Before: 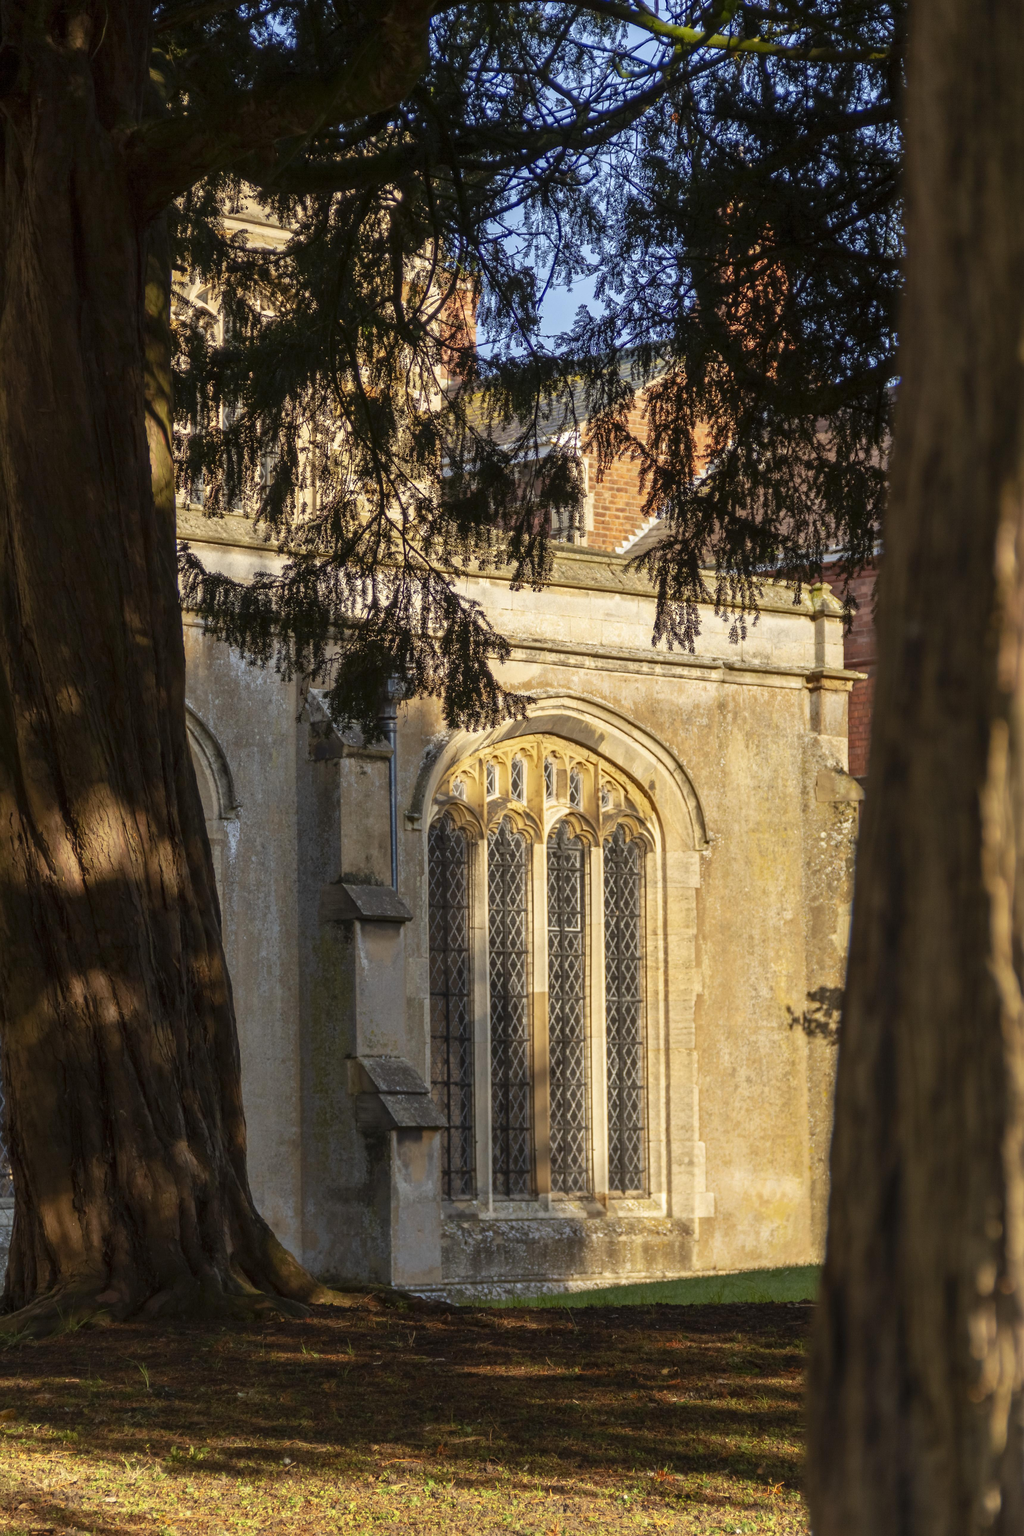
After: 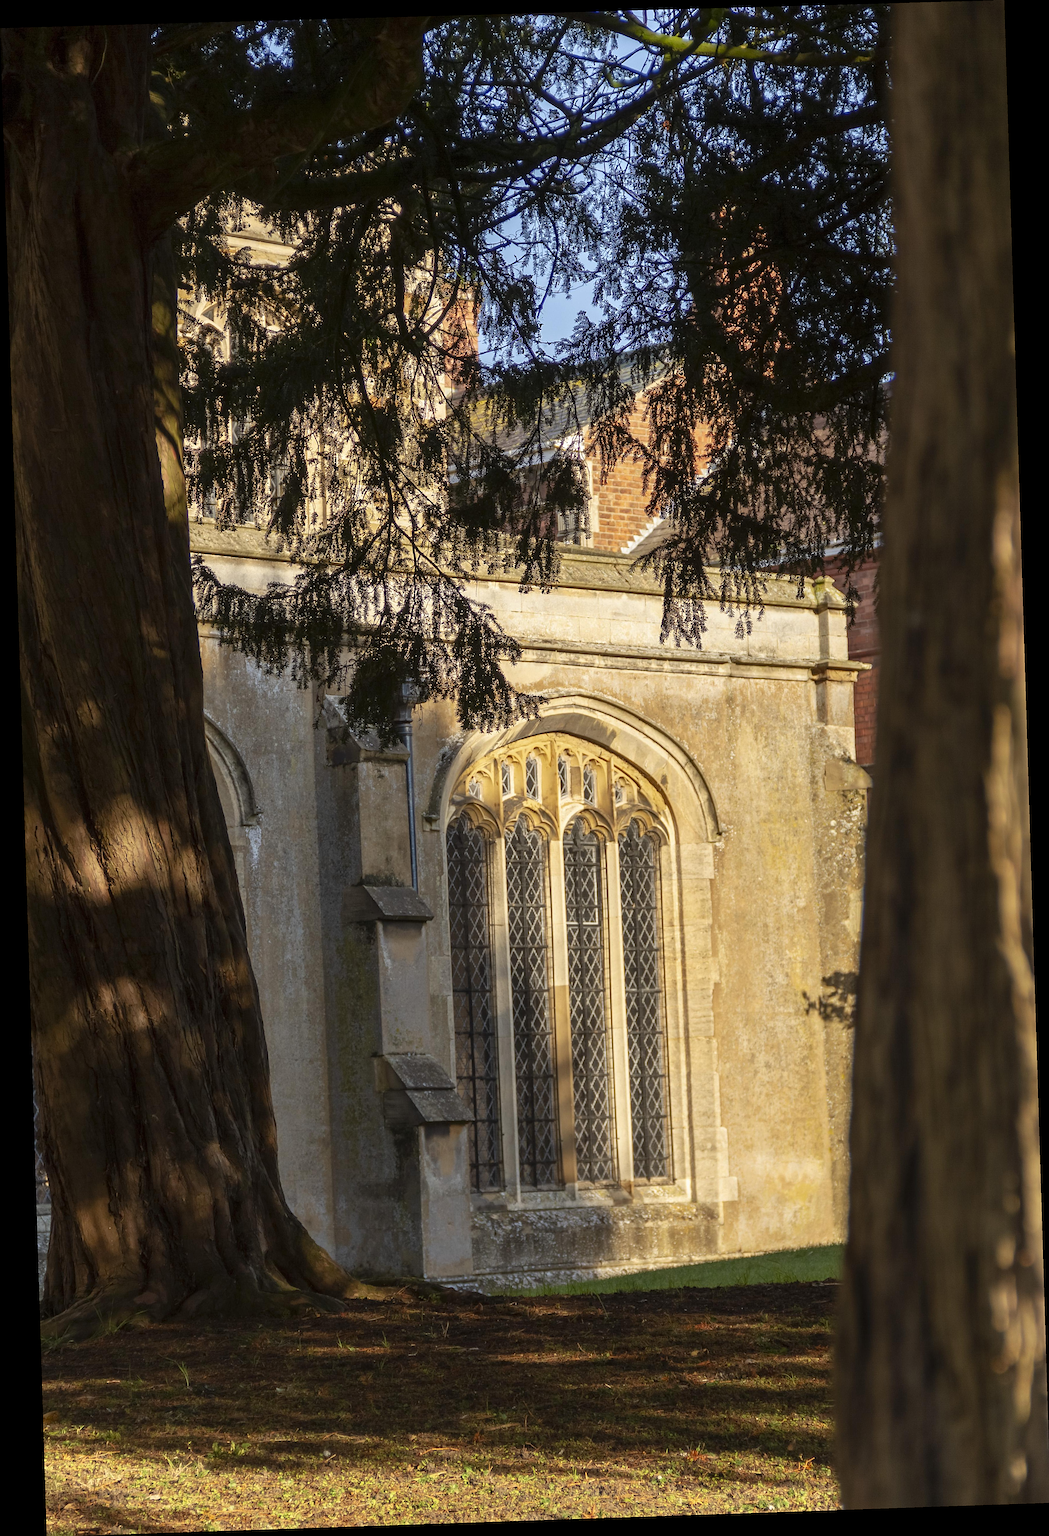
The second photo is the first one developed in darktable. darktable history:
sharpen: on, module defaults
rotate and perspective: rotation -1.77°, lens shift (horizontal) 0.004, automatic cropping off
